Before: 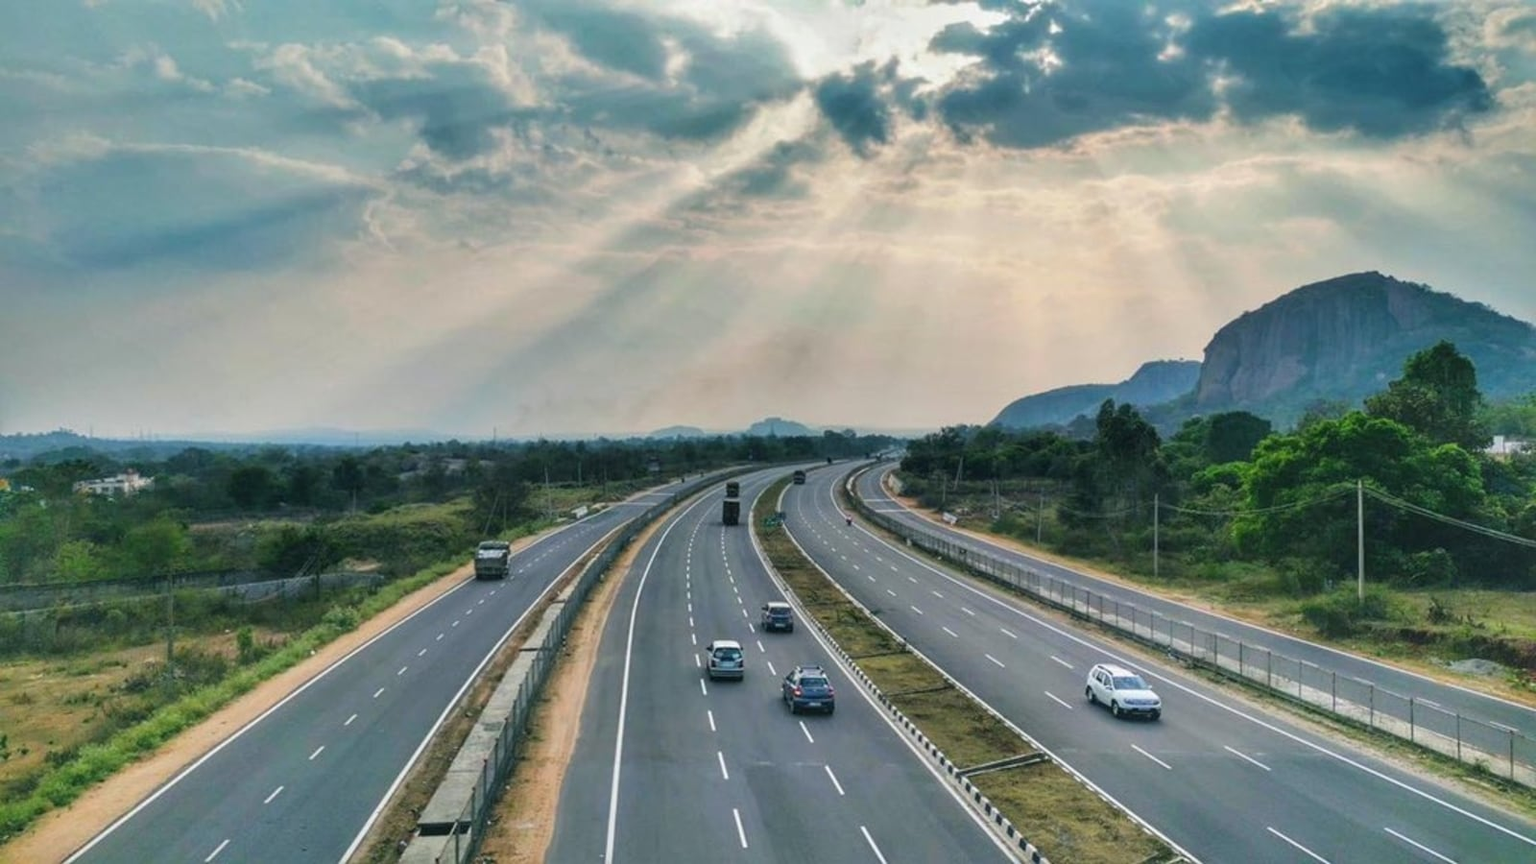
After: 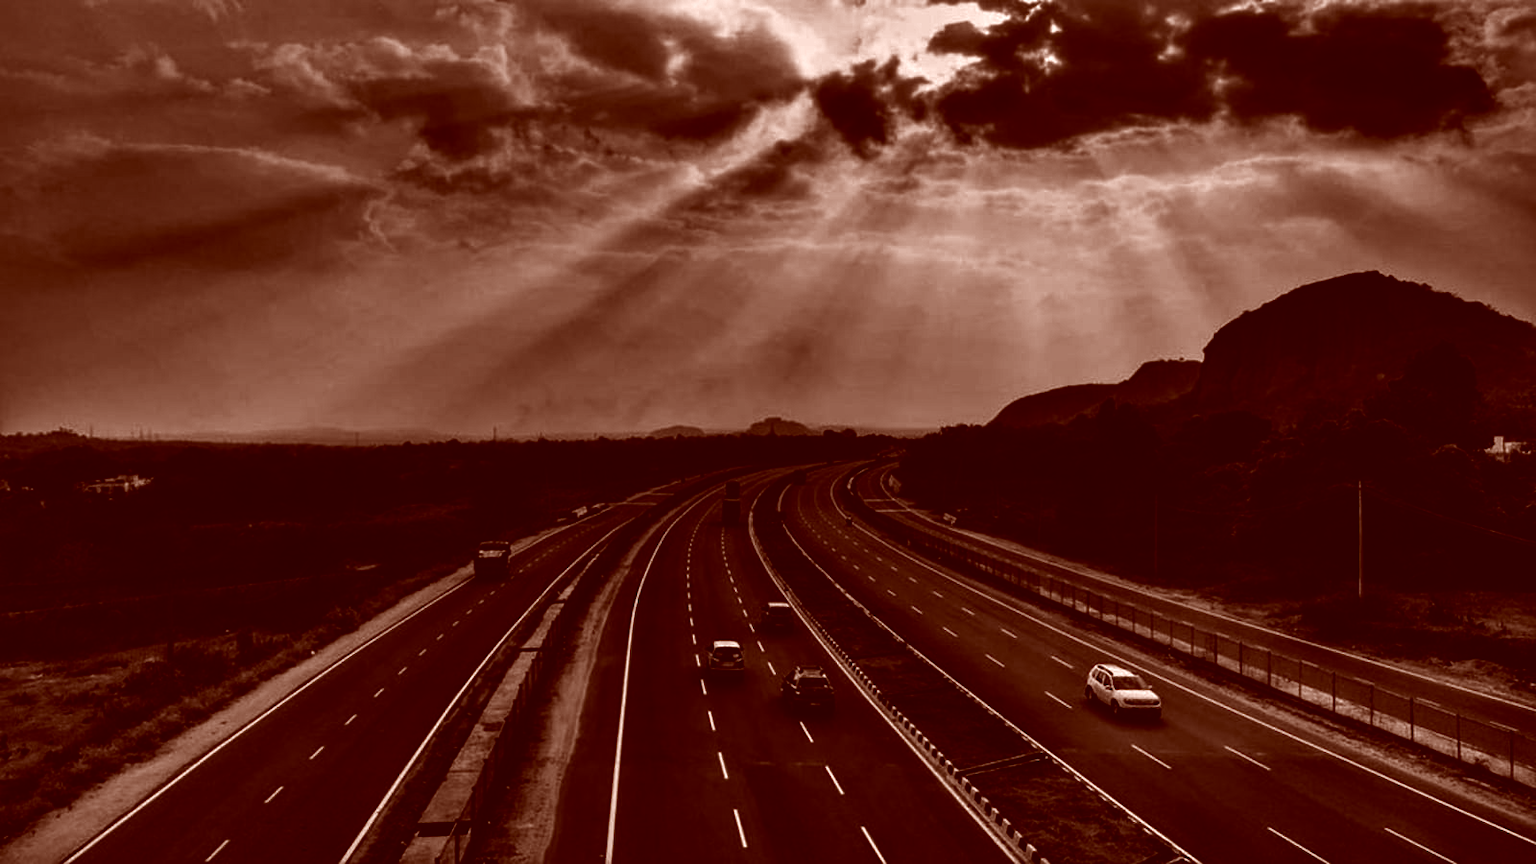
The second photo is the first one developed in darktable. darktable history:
contrast brightness saturation: contrast -0.03, brightness -0.59, saturation -1
color correction: highlights a* 9.03, highlights b* 8.71, shadows a* 40, shadows b* 40, saturation 0.8
color balance: contrast 6.48%, output saturation 113.3%
tone curve: curves: ch0 [(0, 0) (0.153, 0.06) (1, 1)], color space Lab, linked channels, preserve colors none
color balance rgb: perceptual saturation grading › global saturation 25%, global vibrance 20%
